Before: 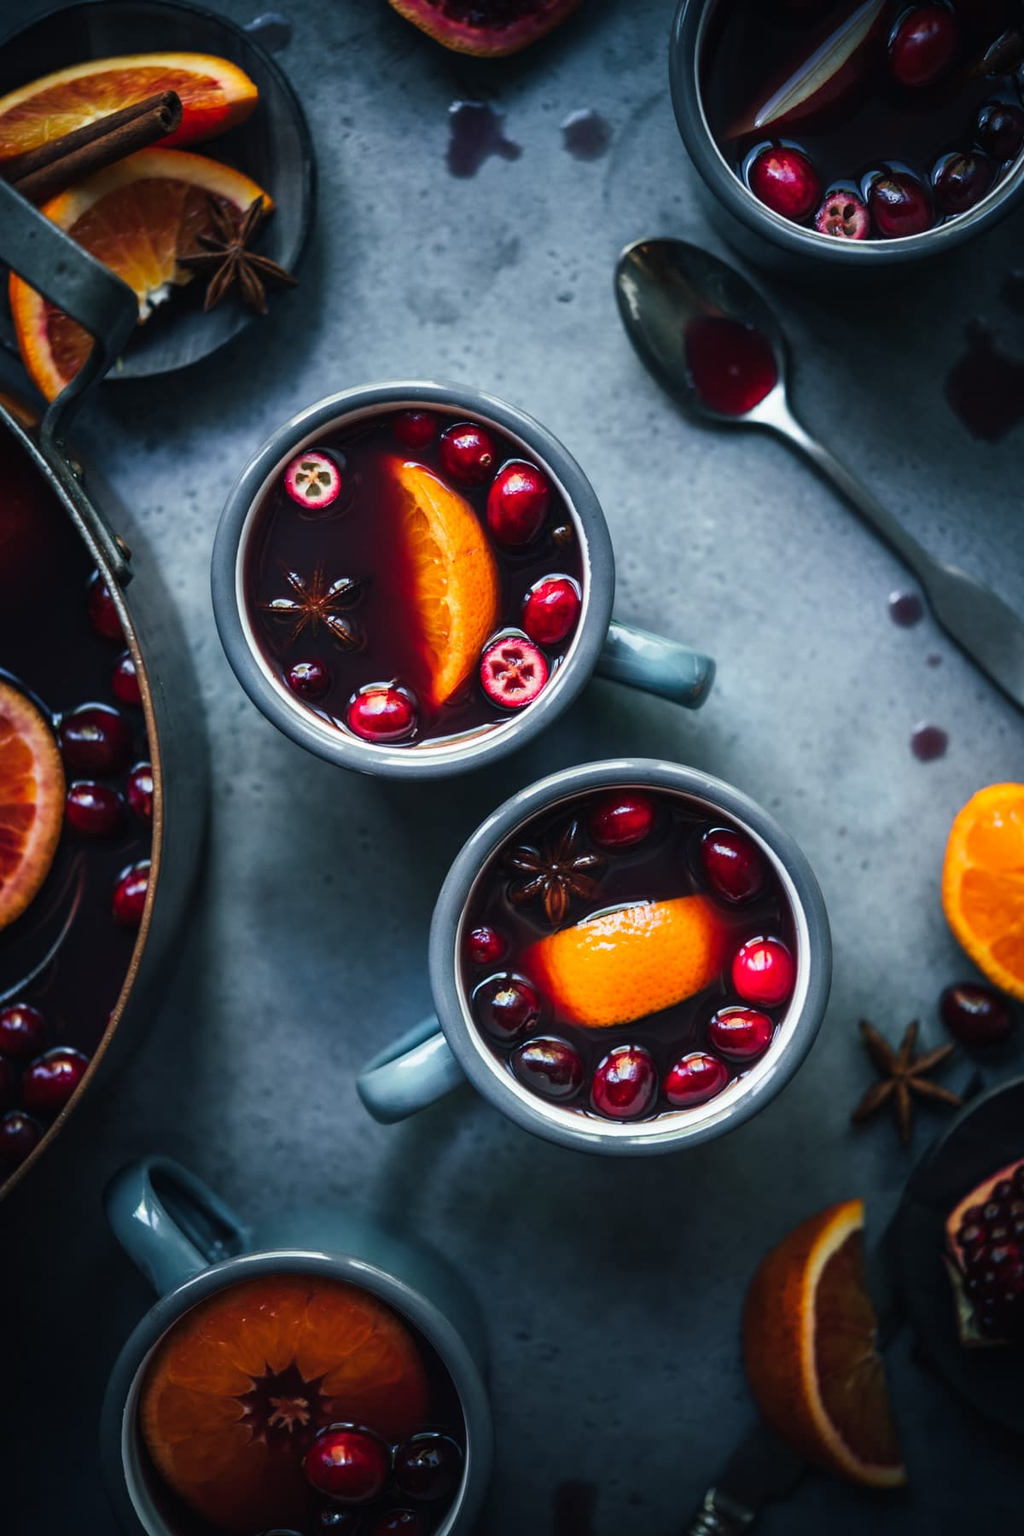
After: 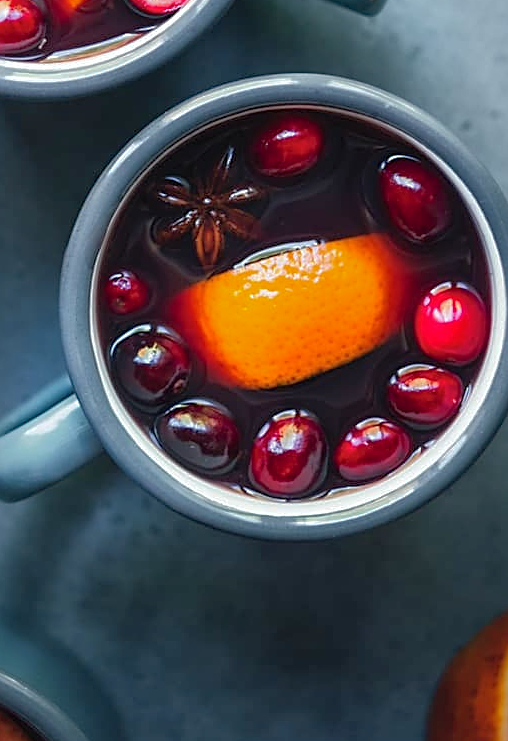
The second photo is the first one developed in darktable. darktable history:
sharpen: on, module defaults
shadows and highlights: on, module defaults
crop: left 36.934%, top 45.319%, right 20.667%, bottom 13.469%
